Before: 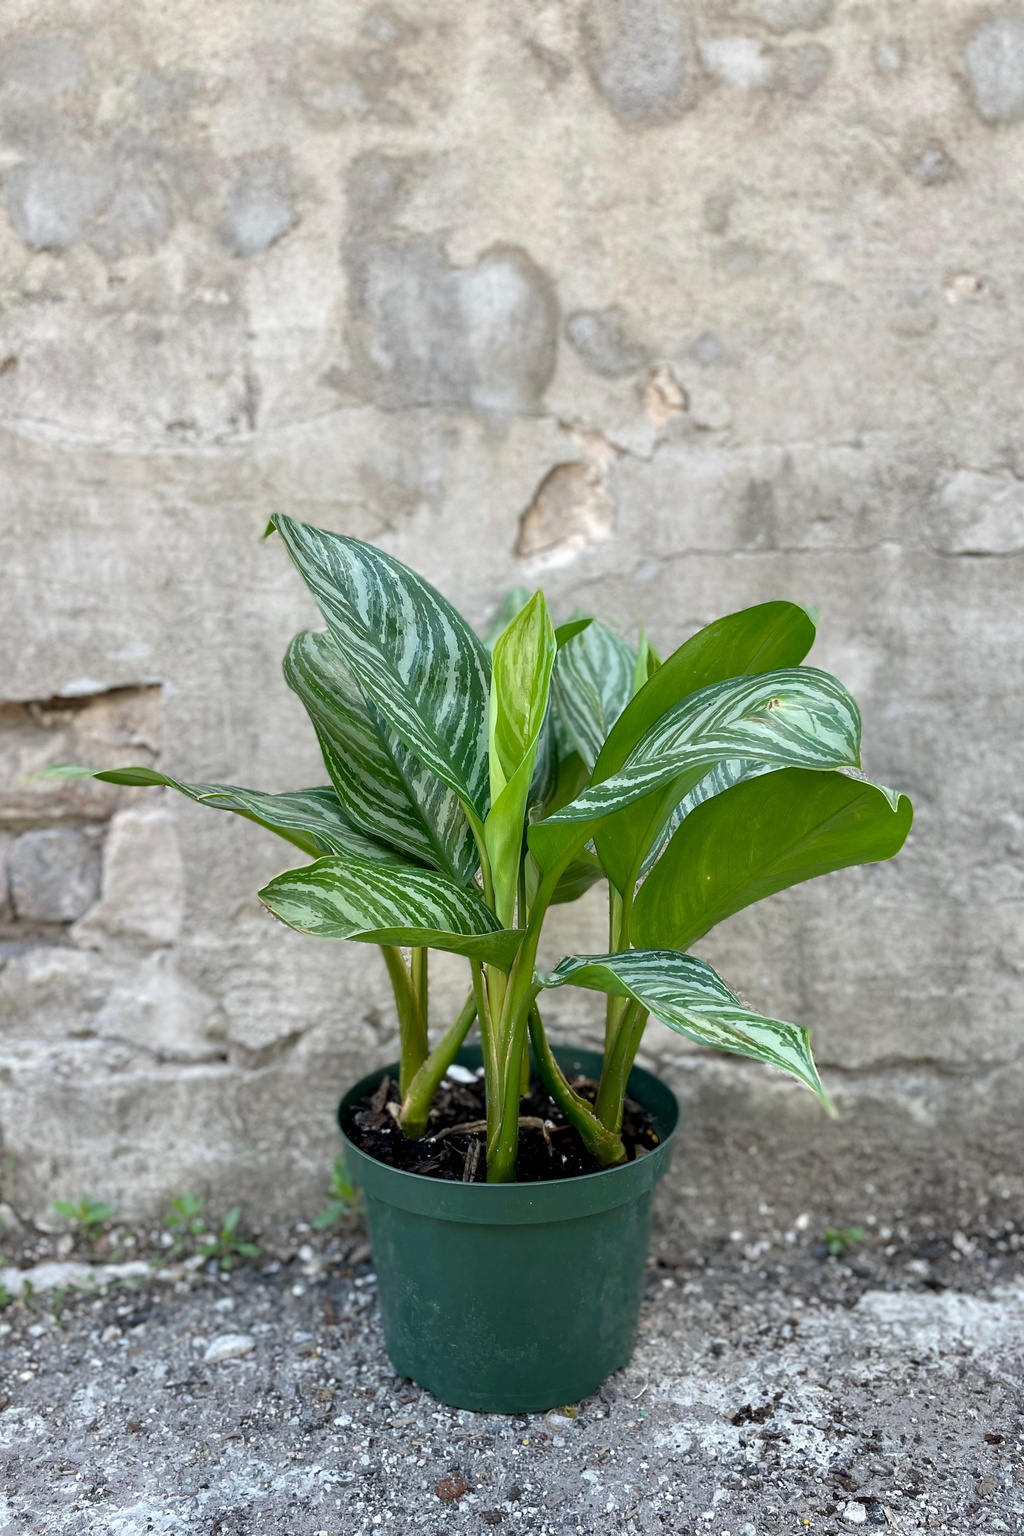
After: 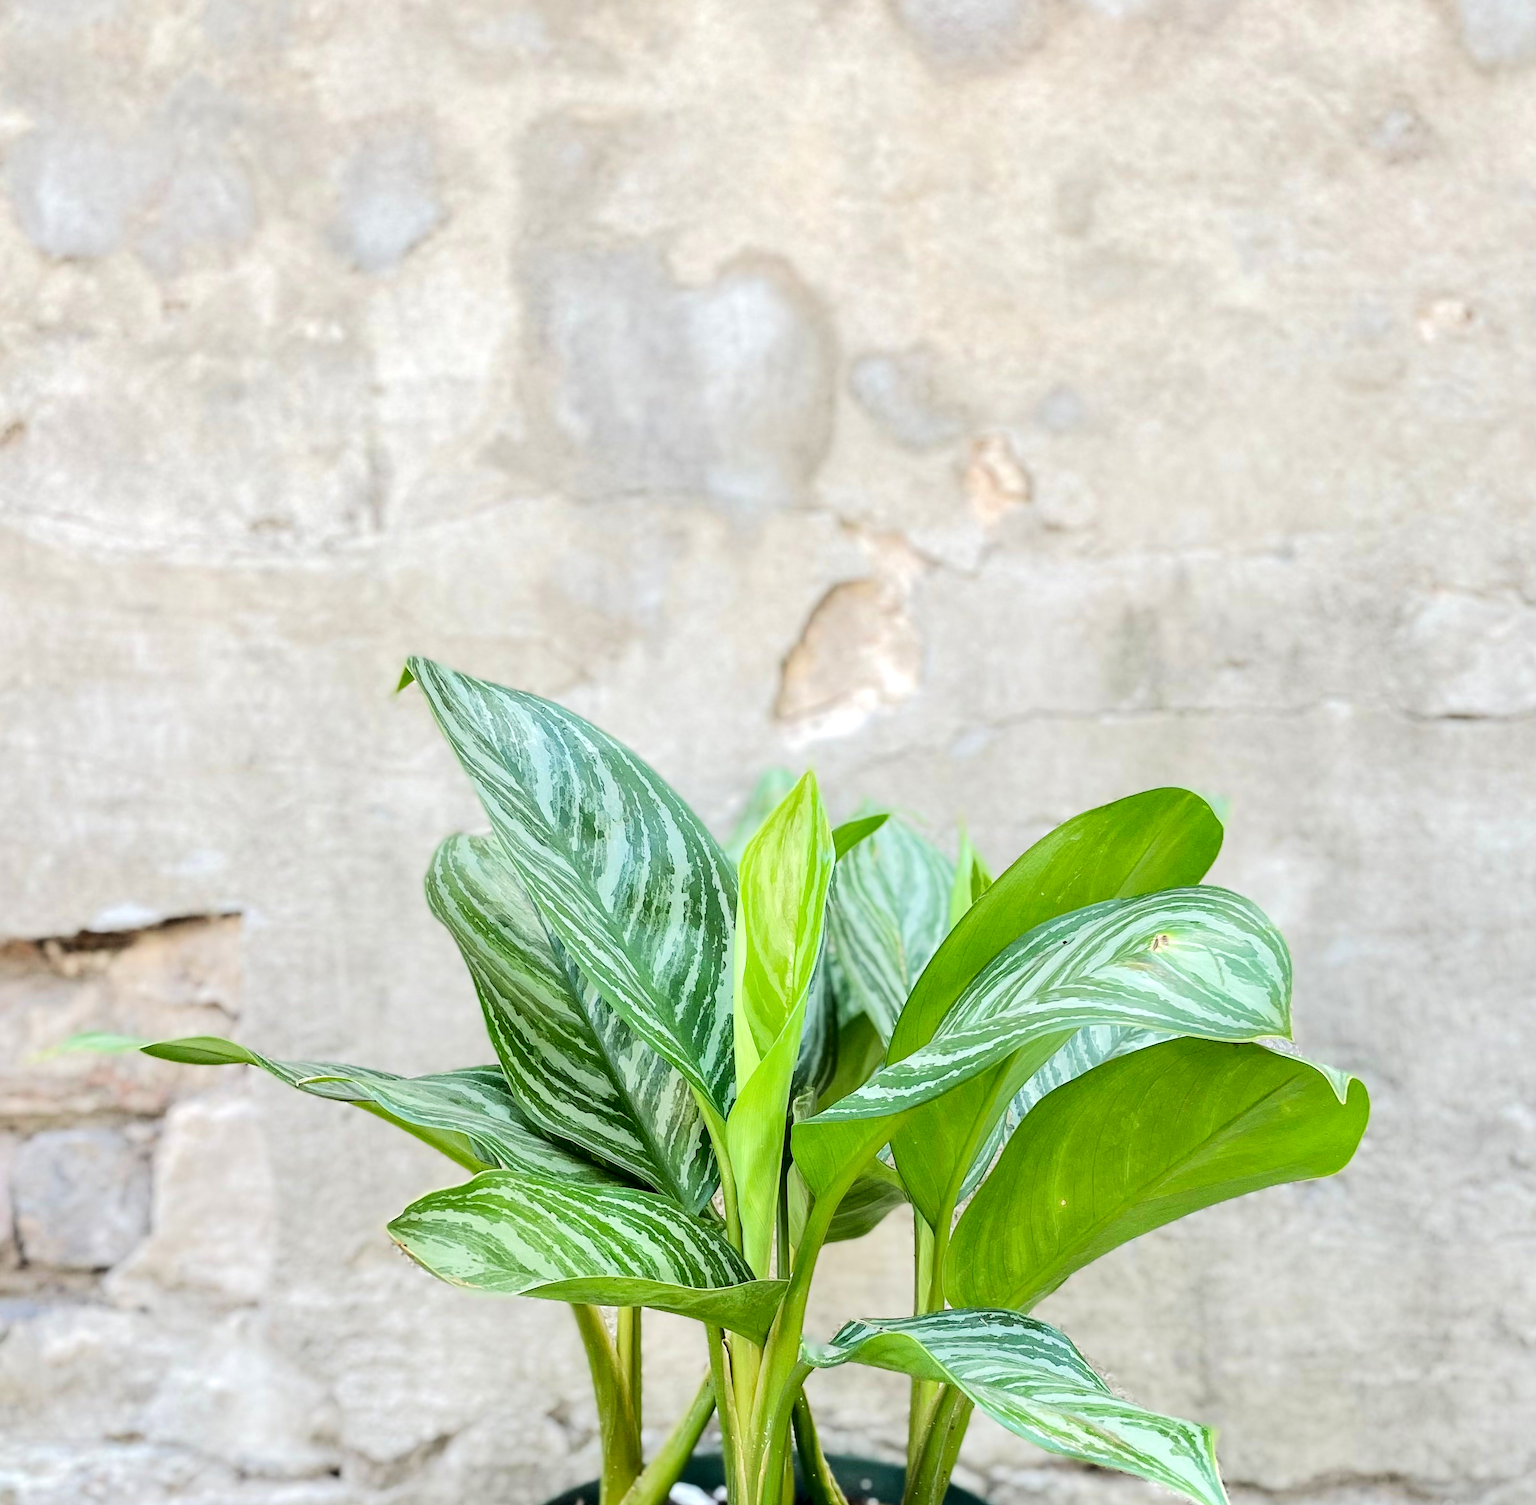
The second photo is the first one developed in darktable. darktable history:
tone equalizer: -7 EV 0.159 EV, -6 EV 0.597 EV, -5 EV 1.15 EV, -4 EV 1.33 EV, -3 EV 1.13 EV, -2 EV 0.6 EV, -1 EV 0.154 EV, edges refinement/feathering 500, mask exposure compensation -1.57 EV, preserve details no
local contrast: highlights 105%, shadows 100%, detail 119%, midtone range 0.2
crop and rotate: top 4.965%, bottom 29.69%
